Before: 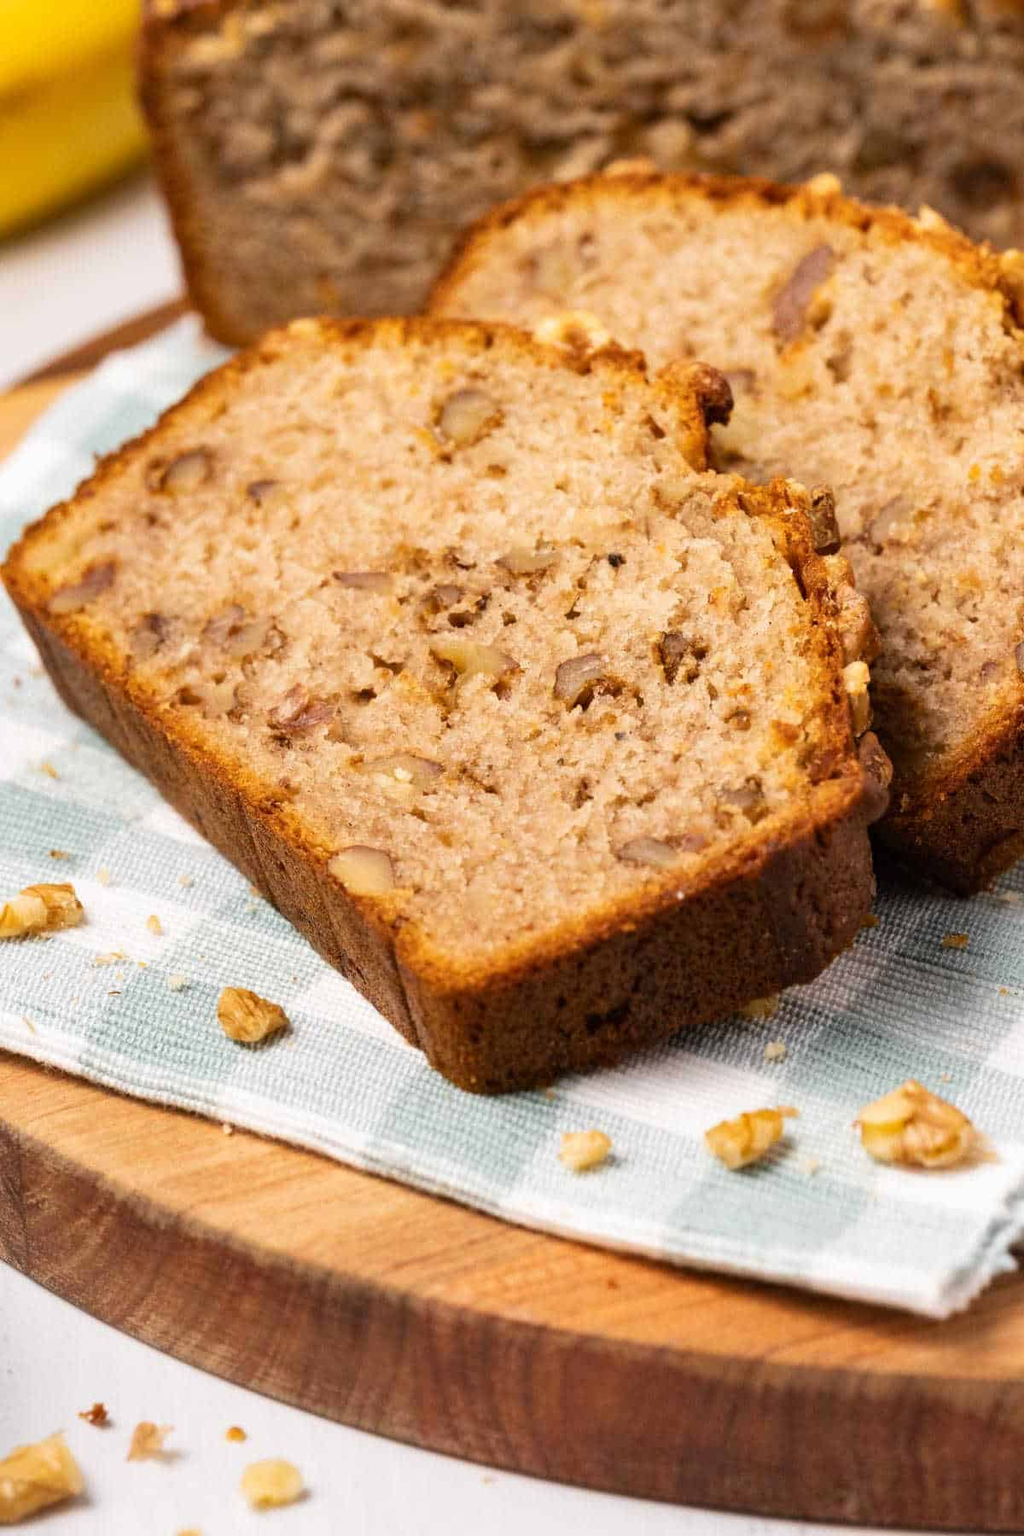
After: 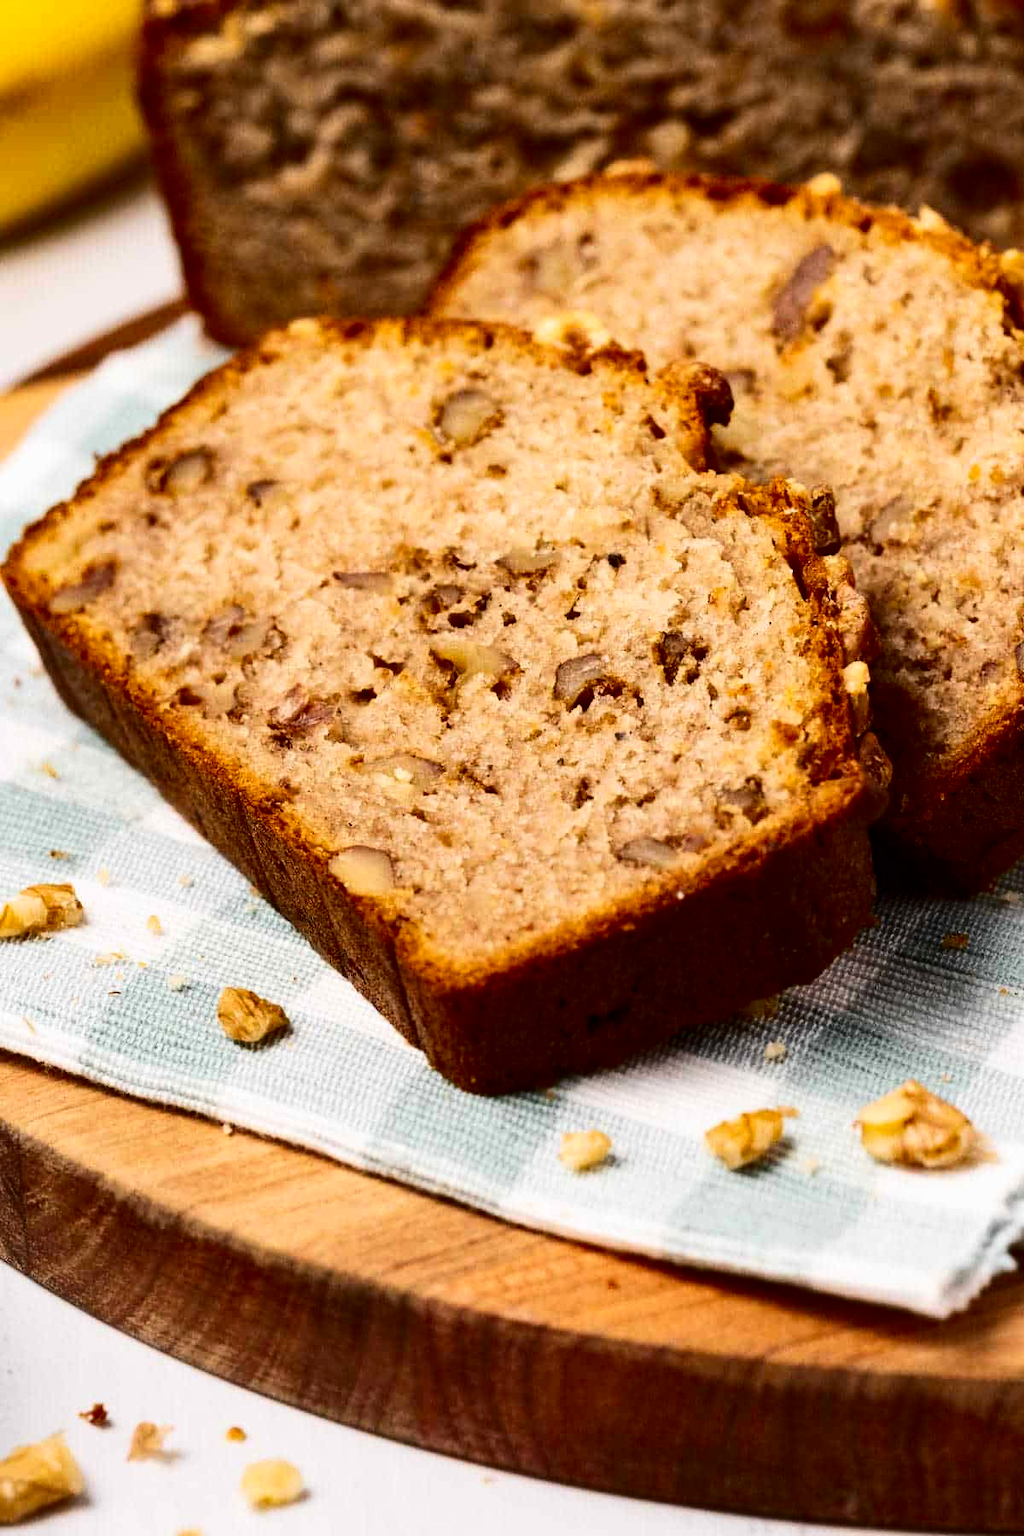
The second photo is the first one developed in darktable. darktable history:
contrast brightness saturation: contrast 0.242, brightness -0.226, saturation 0.14
